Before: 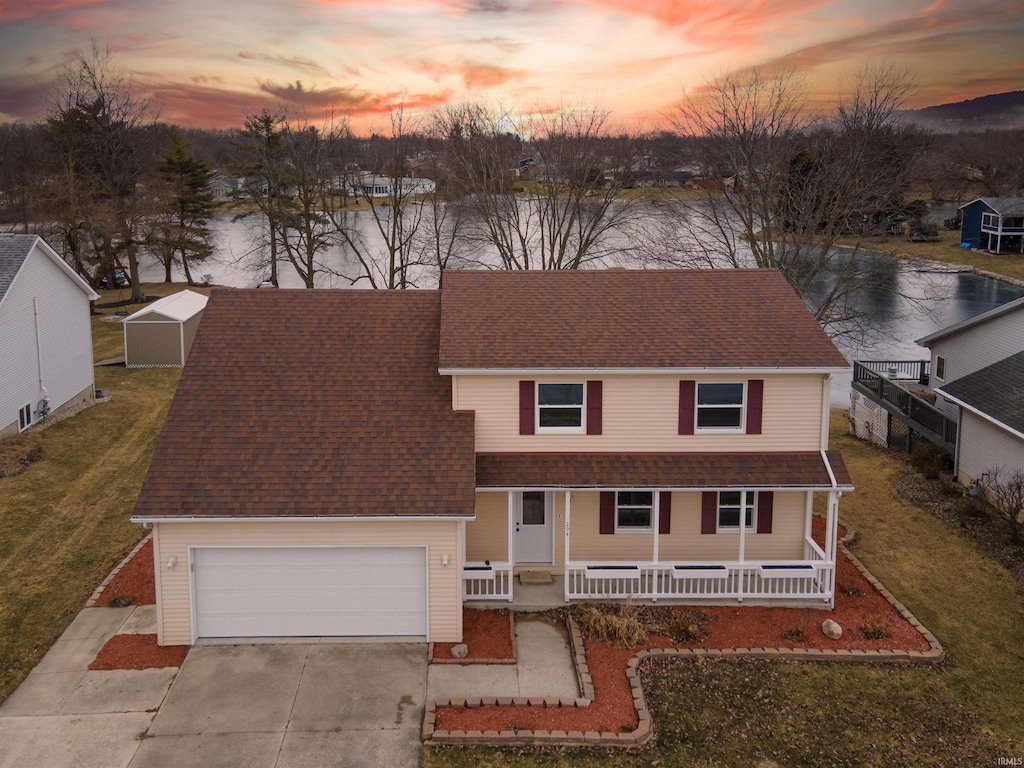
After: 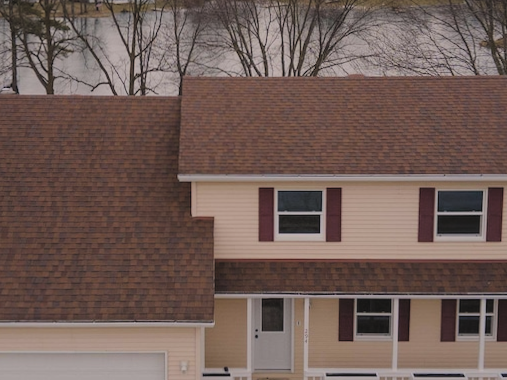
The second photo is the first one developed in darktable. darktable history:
rotate and perspective: rotation 0.192°, lens shift (horizontal) -0.015, crop left 0.005, crop right 0.996, crop top 0.006, crop bottom 0.99
crop: left 25%, top 25%, right 25%, bottom 25%
exposure: black level correction -0.015, exposure -0.125 EV, compensate highlight preservation false
filmic rgb: black relative exposure -7.65 EV, white relative exposure 4.56 EV, hardness 3.61, color science v6 (2022)
